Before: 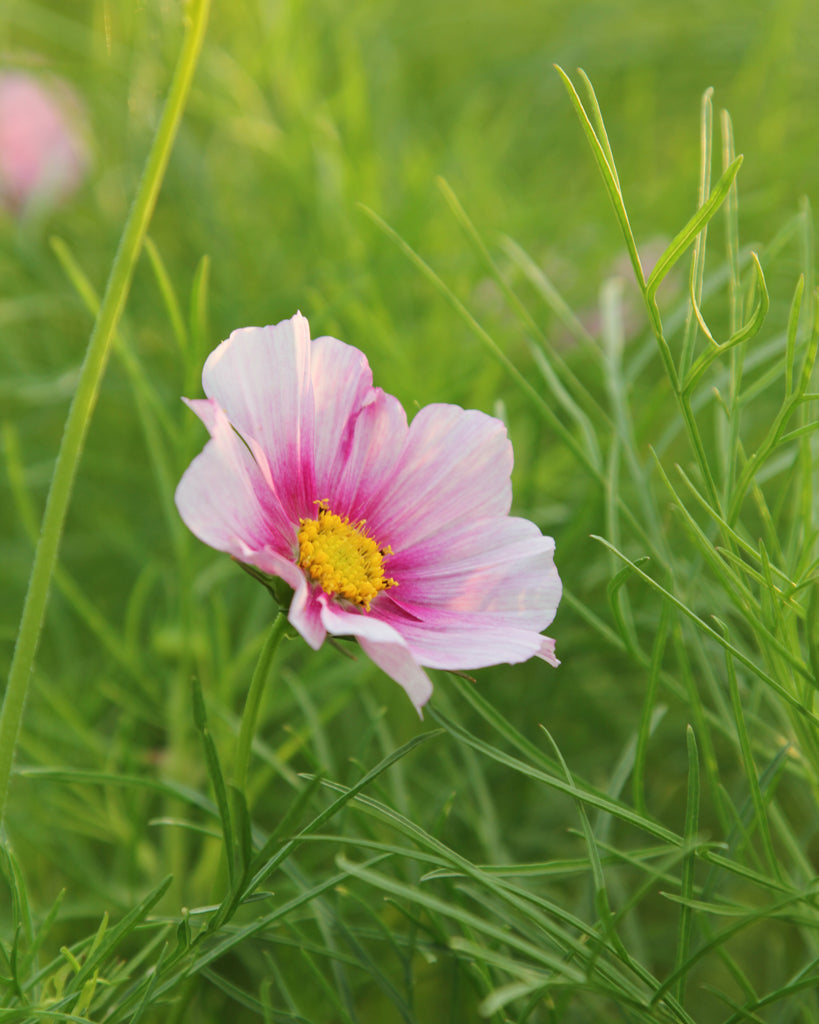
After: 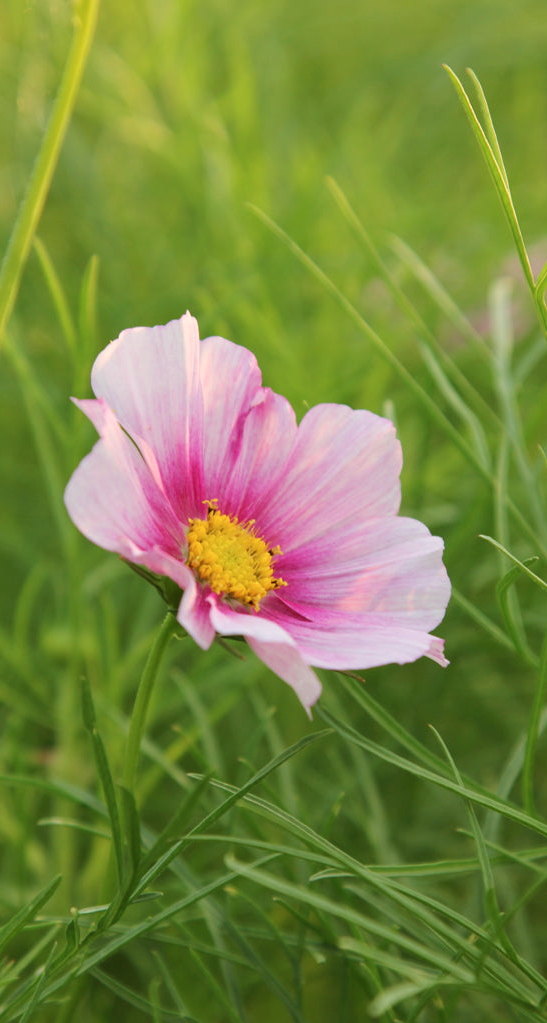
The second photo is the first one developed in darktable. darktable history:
velvia: strength 14.85%
crop and rotate: left 13.598%, right 19.5%
color correction: highlights a* 3.02, highlights b* -1.12, shadows a* -0.071, shadows b* 2.36, saturation 0.977
